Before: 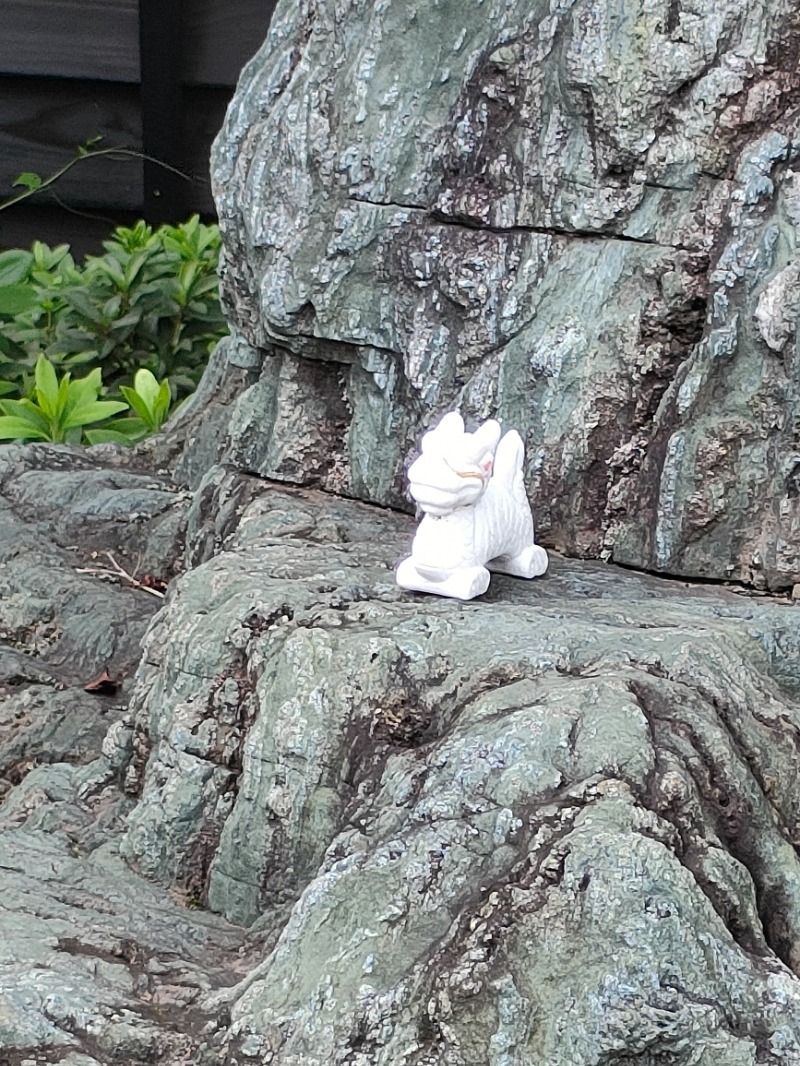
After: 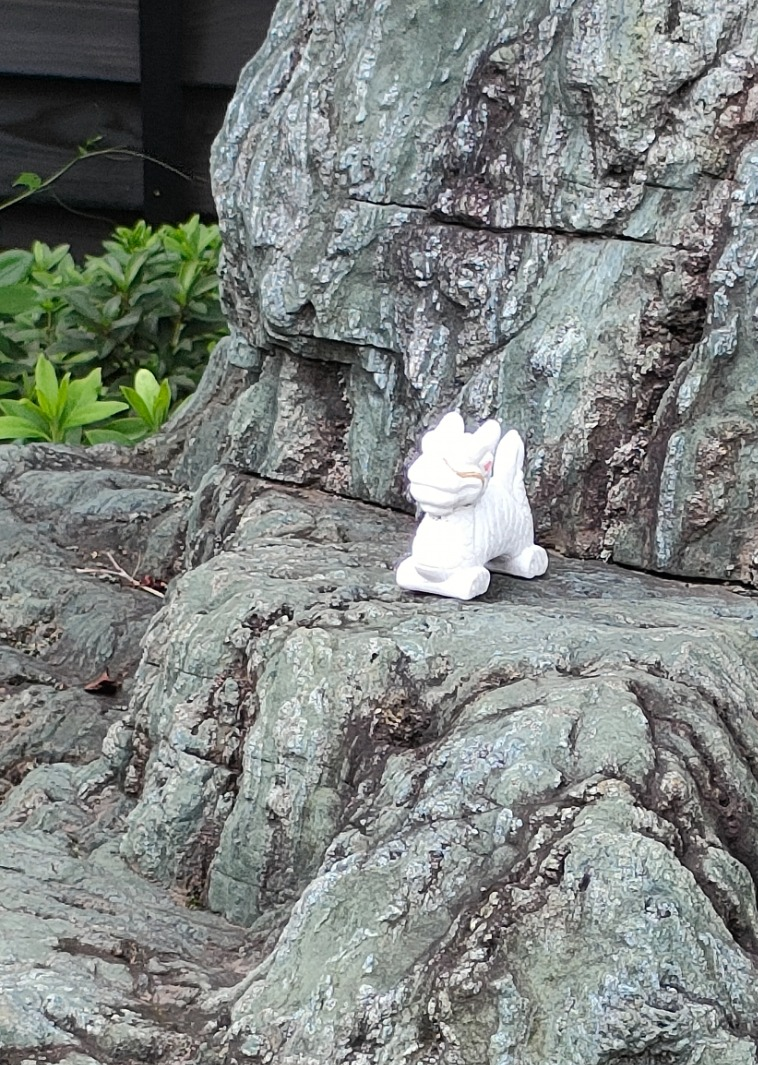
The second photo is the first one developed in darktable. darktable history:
crop and rotate: right 5.135%
